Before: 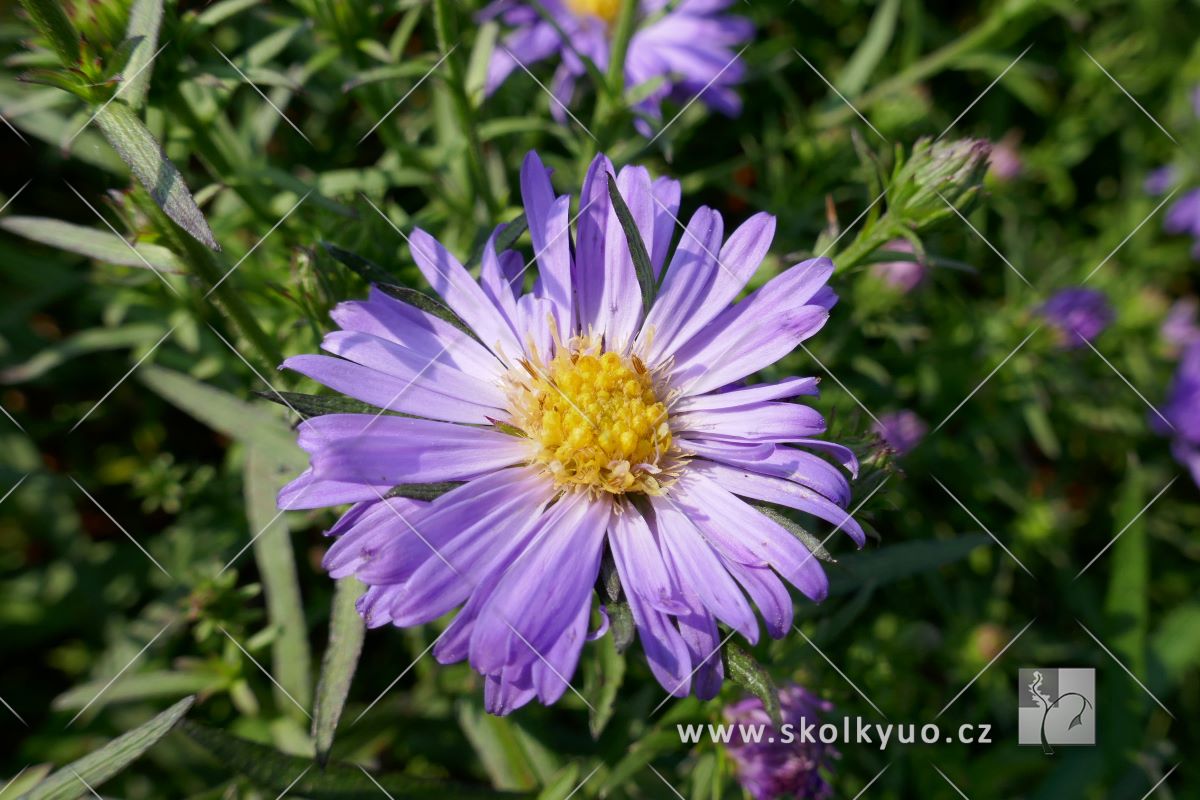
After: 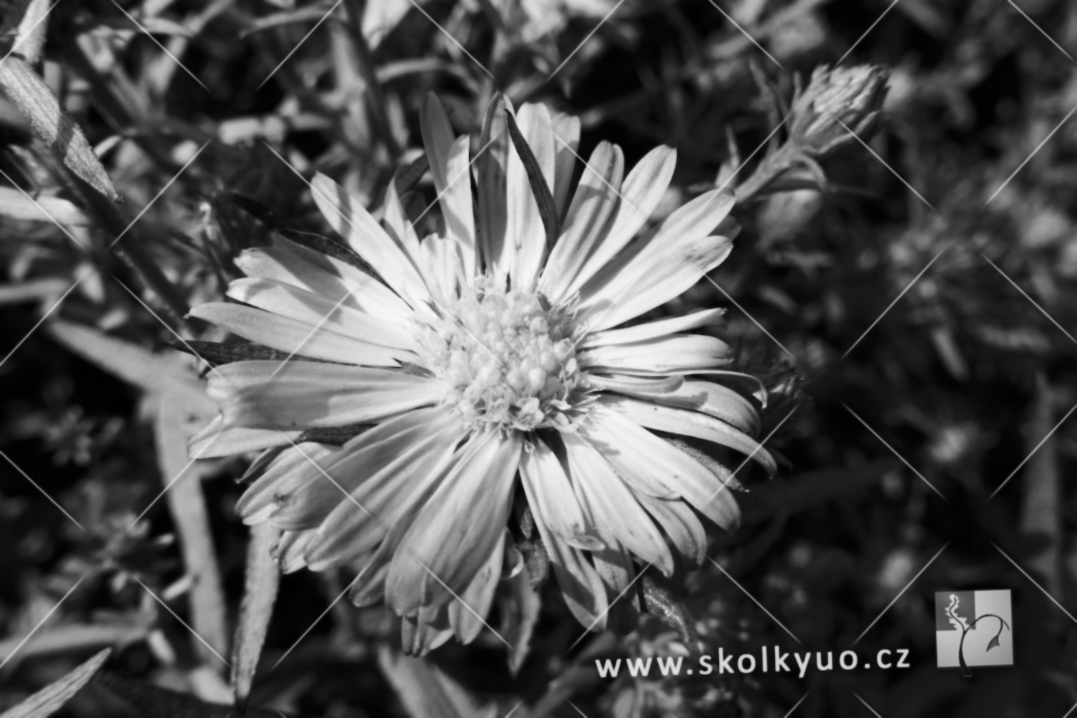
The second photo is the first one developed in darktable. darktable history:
crop and rotate: angle 1.96°, left 5.673%, top 5.673%
rotate and perspective: automatic cropping off
lowpass: radius 0.76, contrast 1.56, saturation 0, unbound 0
color zones: curves: ch1 [(0, 0.679) (0.143, 0.647) (0.286, 0.261) (0.378, -0.011) (0.571, 0.396) (0.714, 0.399) (0.857, 0.406) (1, 0.679)]
